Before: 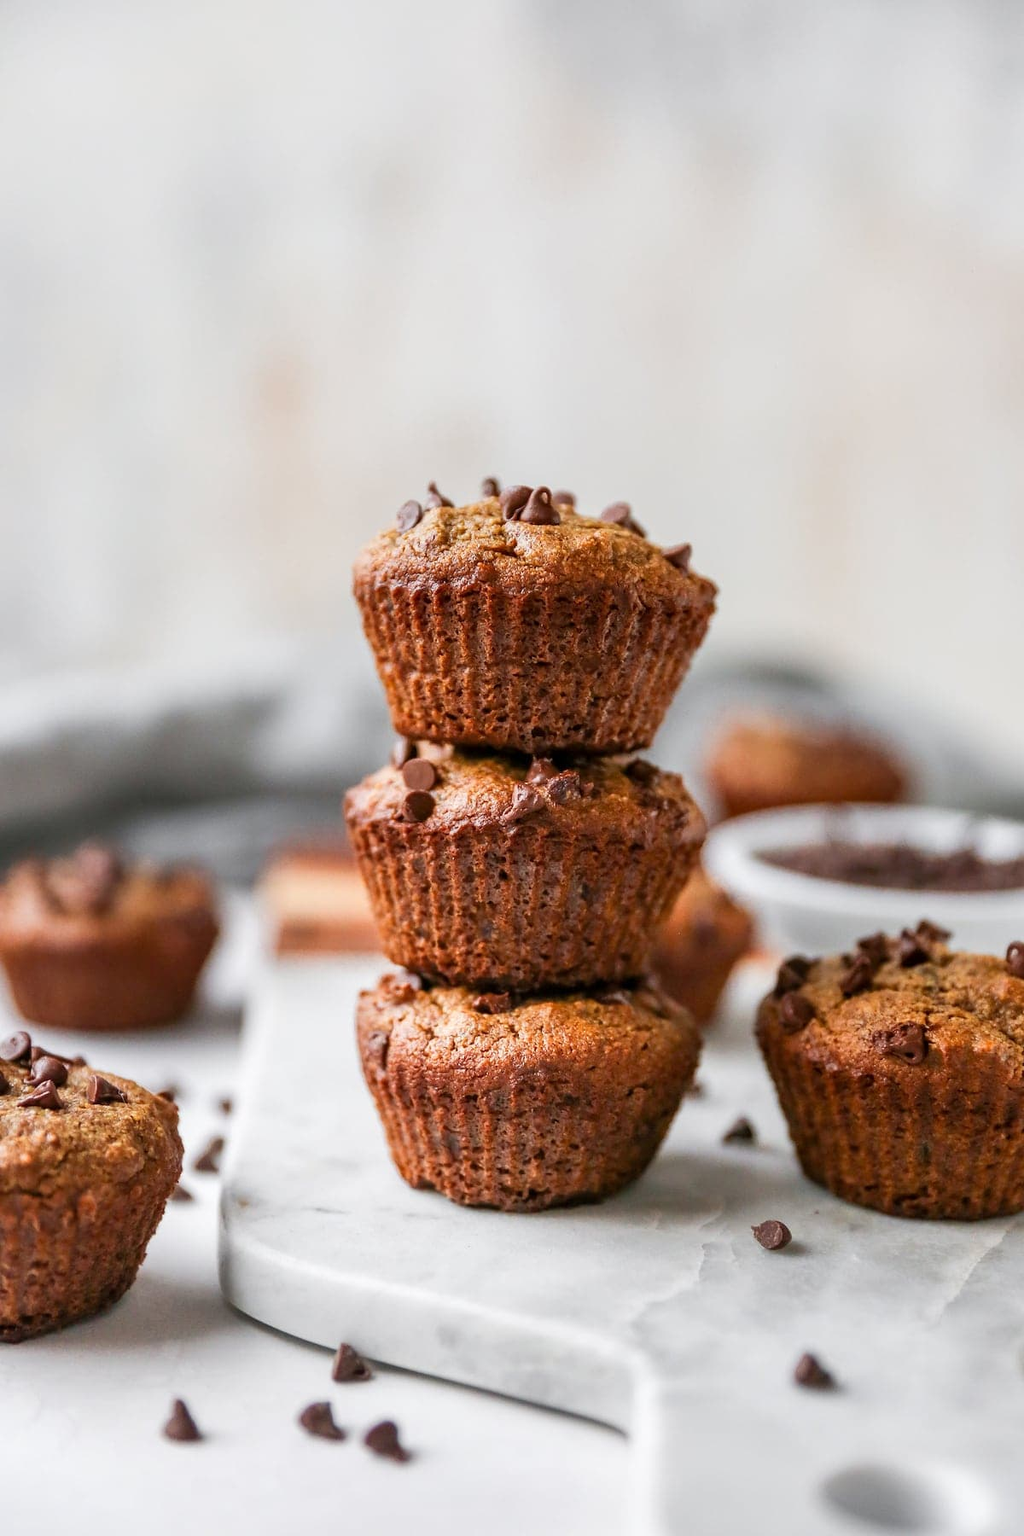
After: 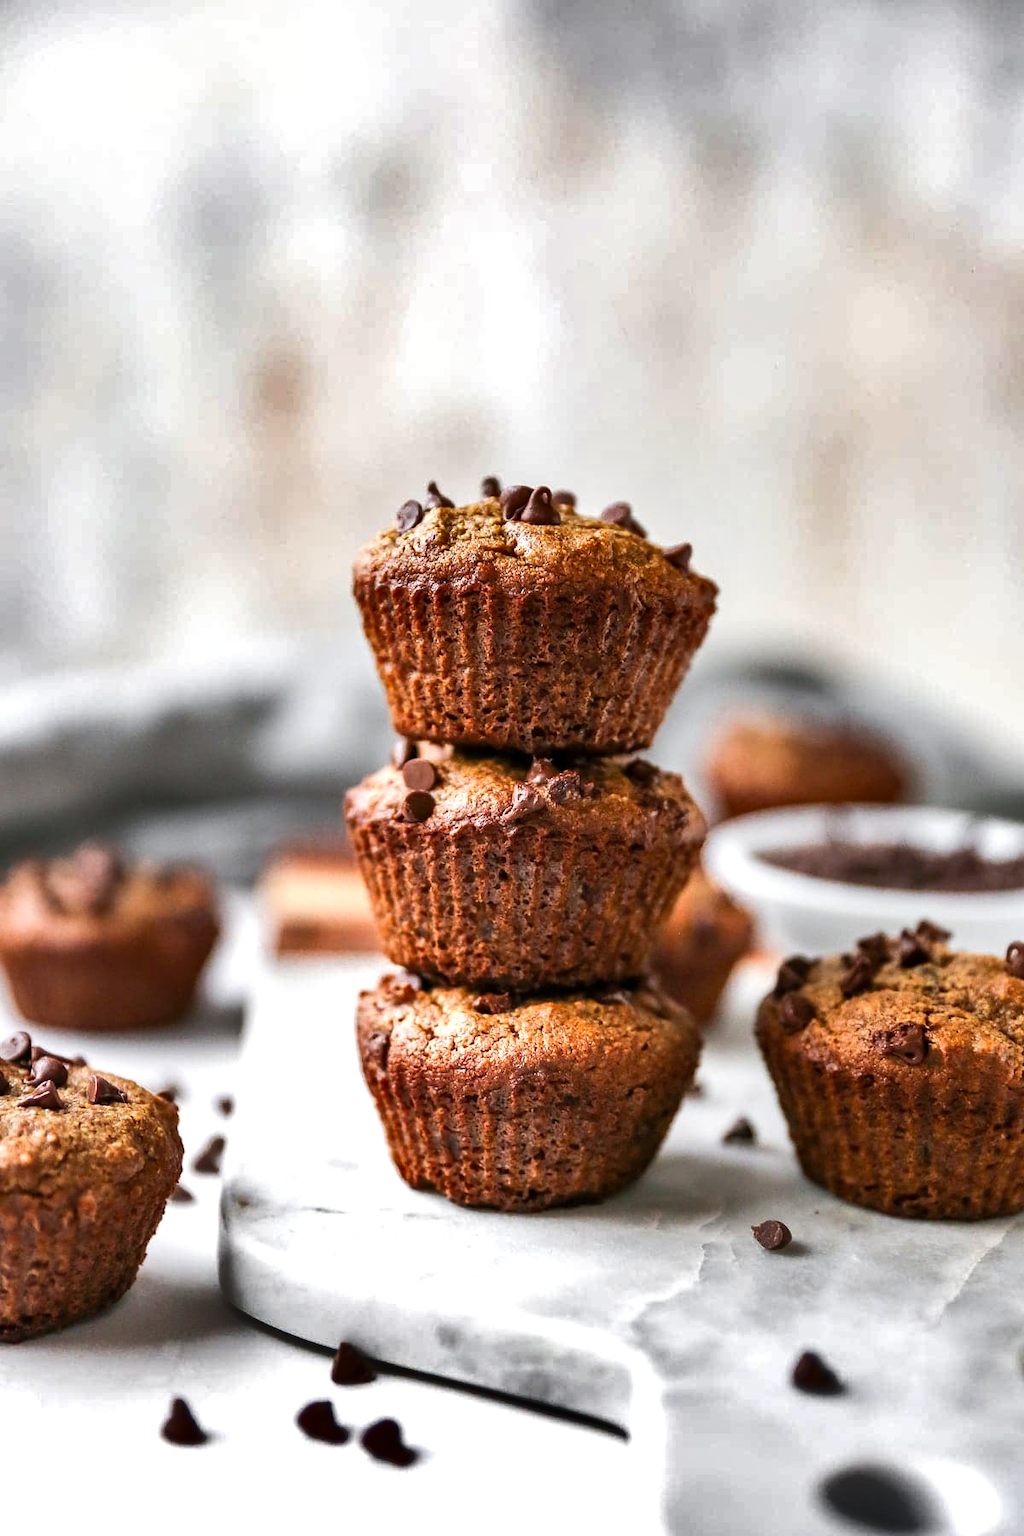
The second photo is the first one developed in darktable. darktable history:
shadows and highlights: radius 106.62, shadows 41.07, highlights -72.35, low approximation 0.01, soften with gaussian
tone equalizer: -8 EV -0.377 EV, -7 EV -0.372 EV, -6 EV -0.334 EV, -5 EV -0.22 EV, -3 EV 0.239 EV, -2 EV 0.353 EV, -1 EV 0.394 EV, +0 EV 0.399 EV, edges refinement/feathering 500, mask exposure compensation -1.57 EV, preserve details no
